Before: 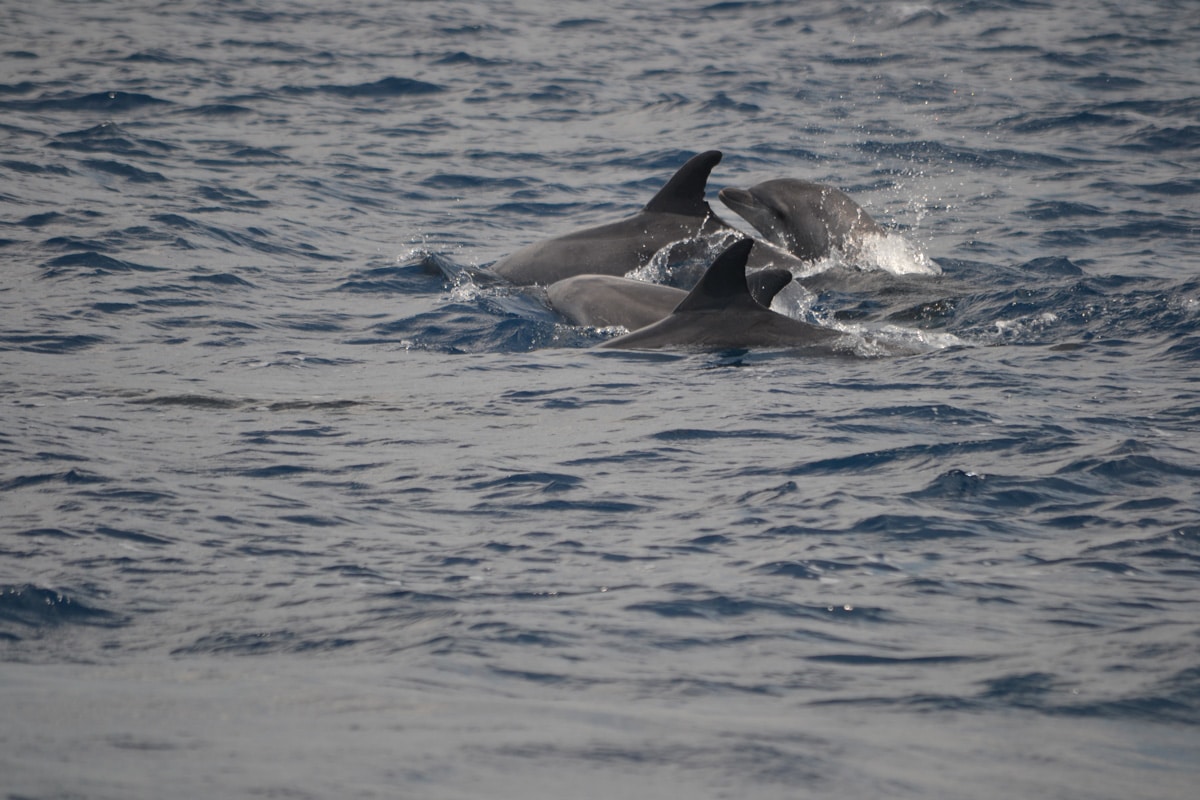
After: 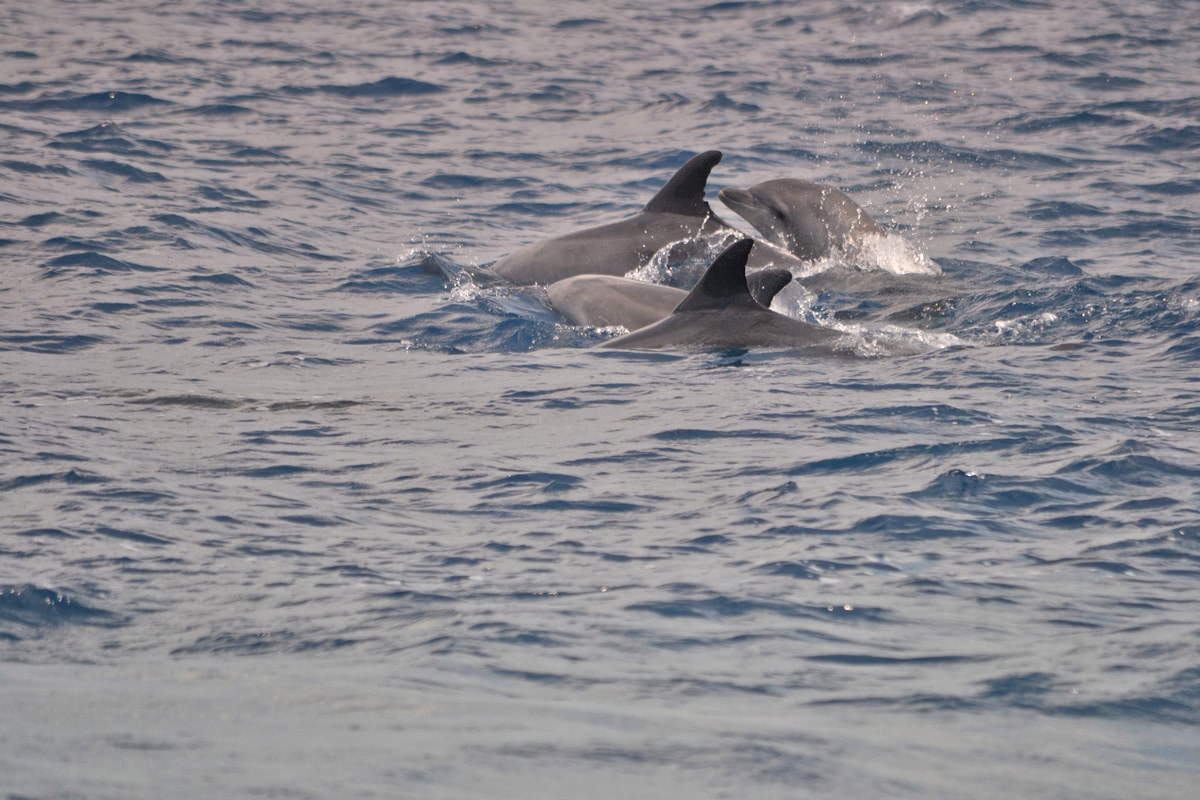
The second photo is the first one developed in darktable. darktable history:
tone equalizer: -7 EV 0.15 EV, -6 EV 0.6 EV, -5 EV 1.15 EV, -4 EV 1.33 EV, -3 EV 1.15 EV, -2 EV 0.6 EV, -1 EV 0.15 EV, mask exposure compensation -0.5 EV
graduated density: density 0.38 EV, hardness 21%, rotation -6.11°, saturation 32%
